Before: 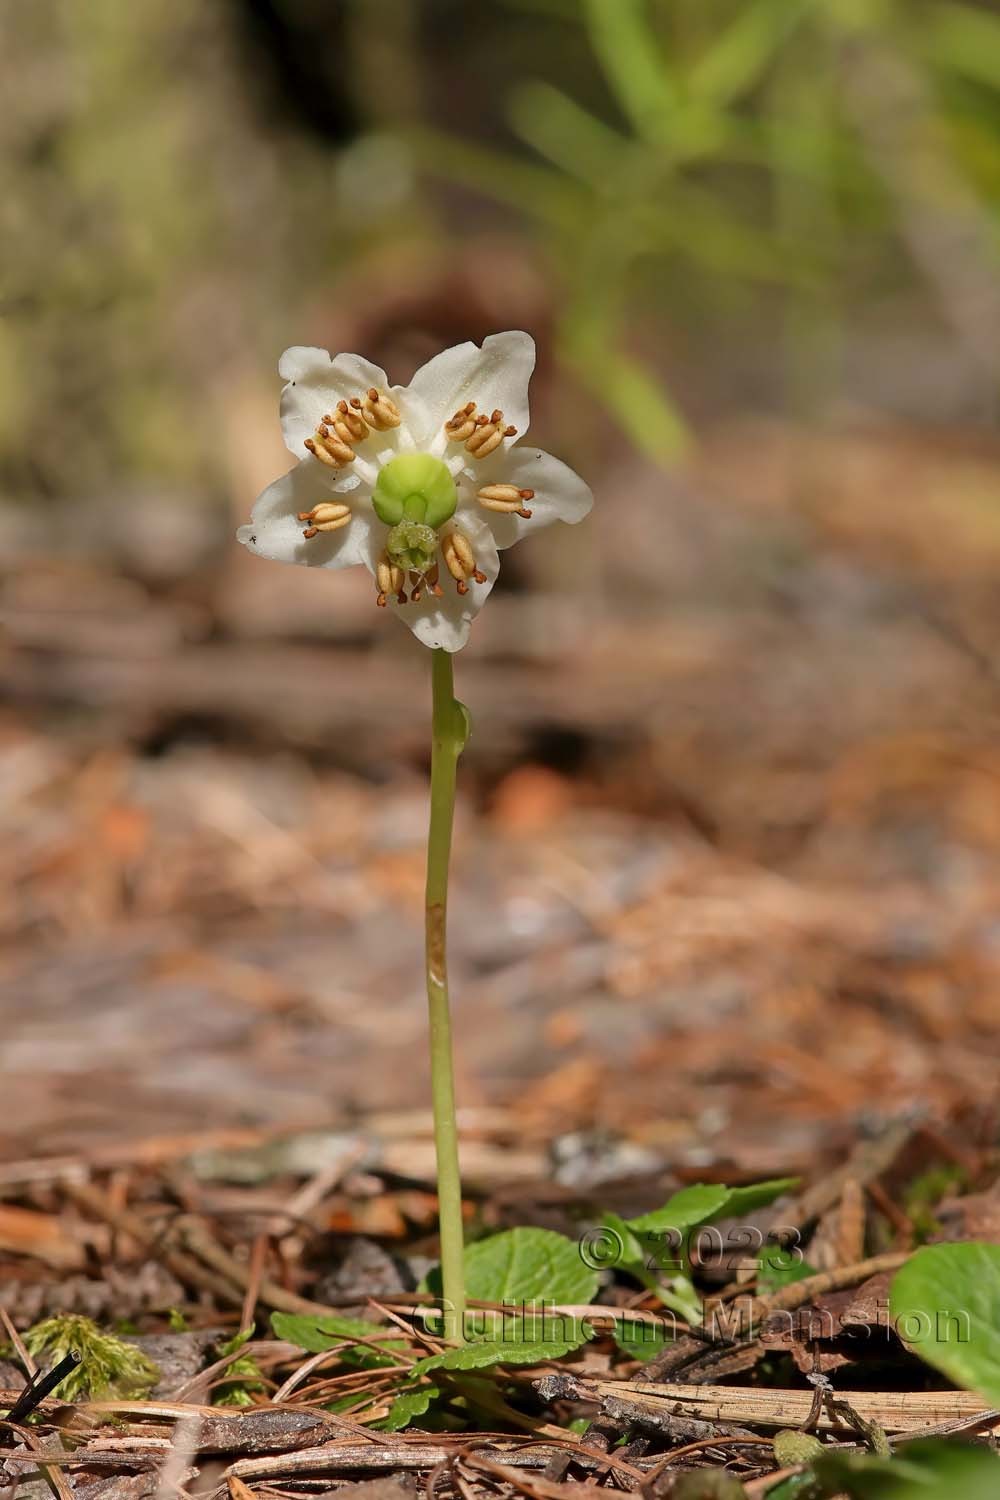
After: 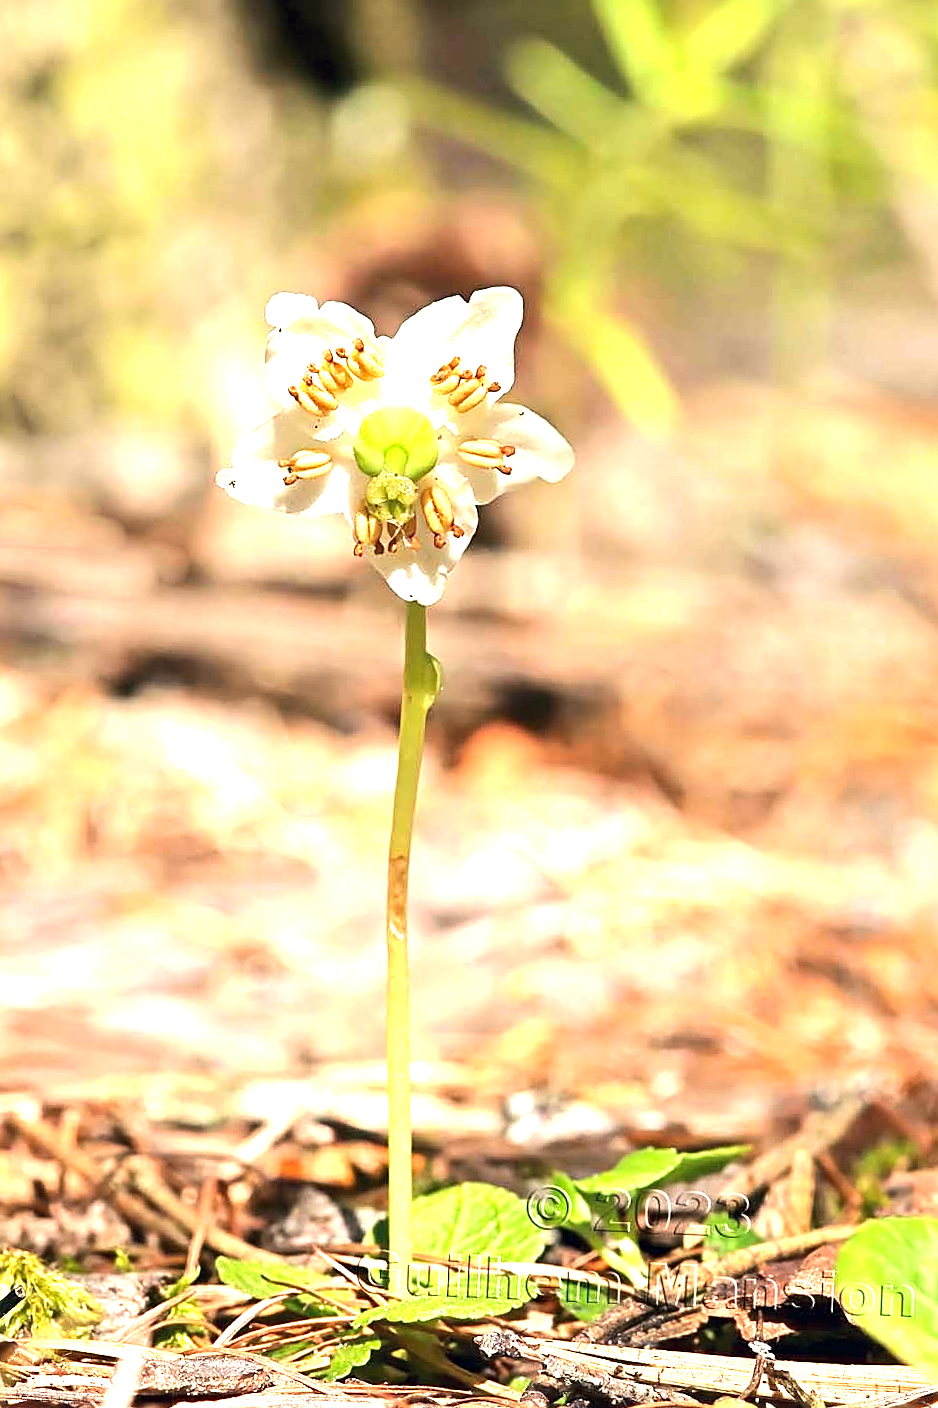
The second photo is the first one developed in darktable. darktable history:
sharpen: on, module defaults
exposure: black level correction 0, exposure 1.758 EV, compensate highlight preservation false
color correction: highlights a* 0.287, highlights b* 2.7, shadows a* -0.827, shadows b* -4.08
crop and rotate: angle -2.52°
tone equalizer: -8 EV -0.438 EV, -7 EV -0.369 EV, -6 EV -0.336 EV, -5 EV -0.187 EV, -3 EV 0.206 EV, -2 EV 0.343 EV, -1 EV 0.369 EV, +0 EV 0.401 EV, edges refinement/feathering 500, mask exposure compensation -1.57 EV, preserve details no
